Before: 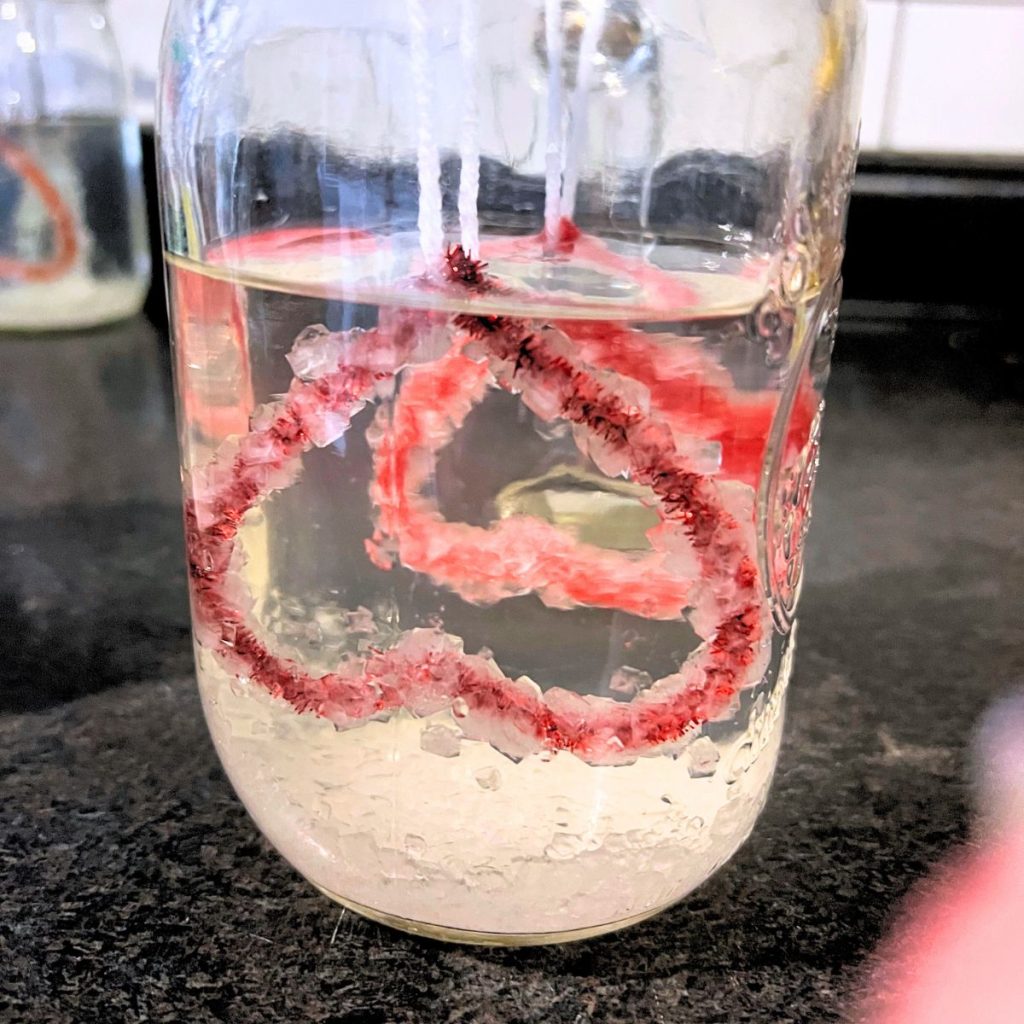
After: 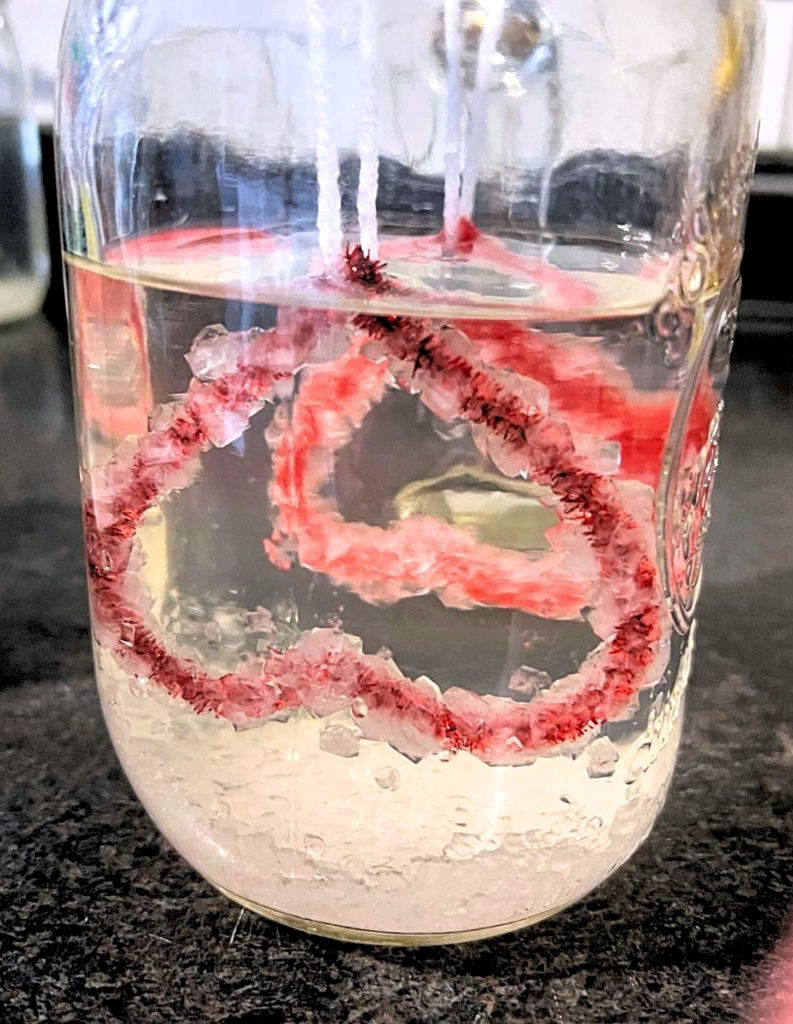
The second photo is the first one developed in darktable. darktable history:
crop: left 9.88%, right 12.664%
local contrast: highlights 100%, shadows 100%, detail 120%, midtone range 0.2
sharpen: amount 0.2
